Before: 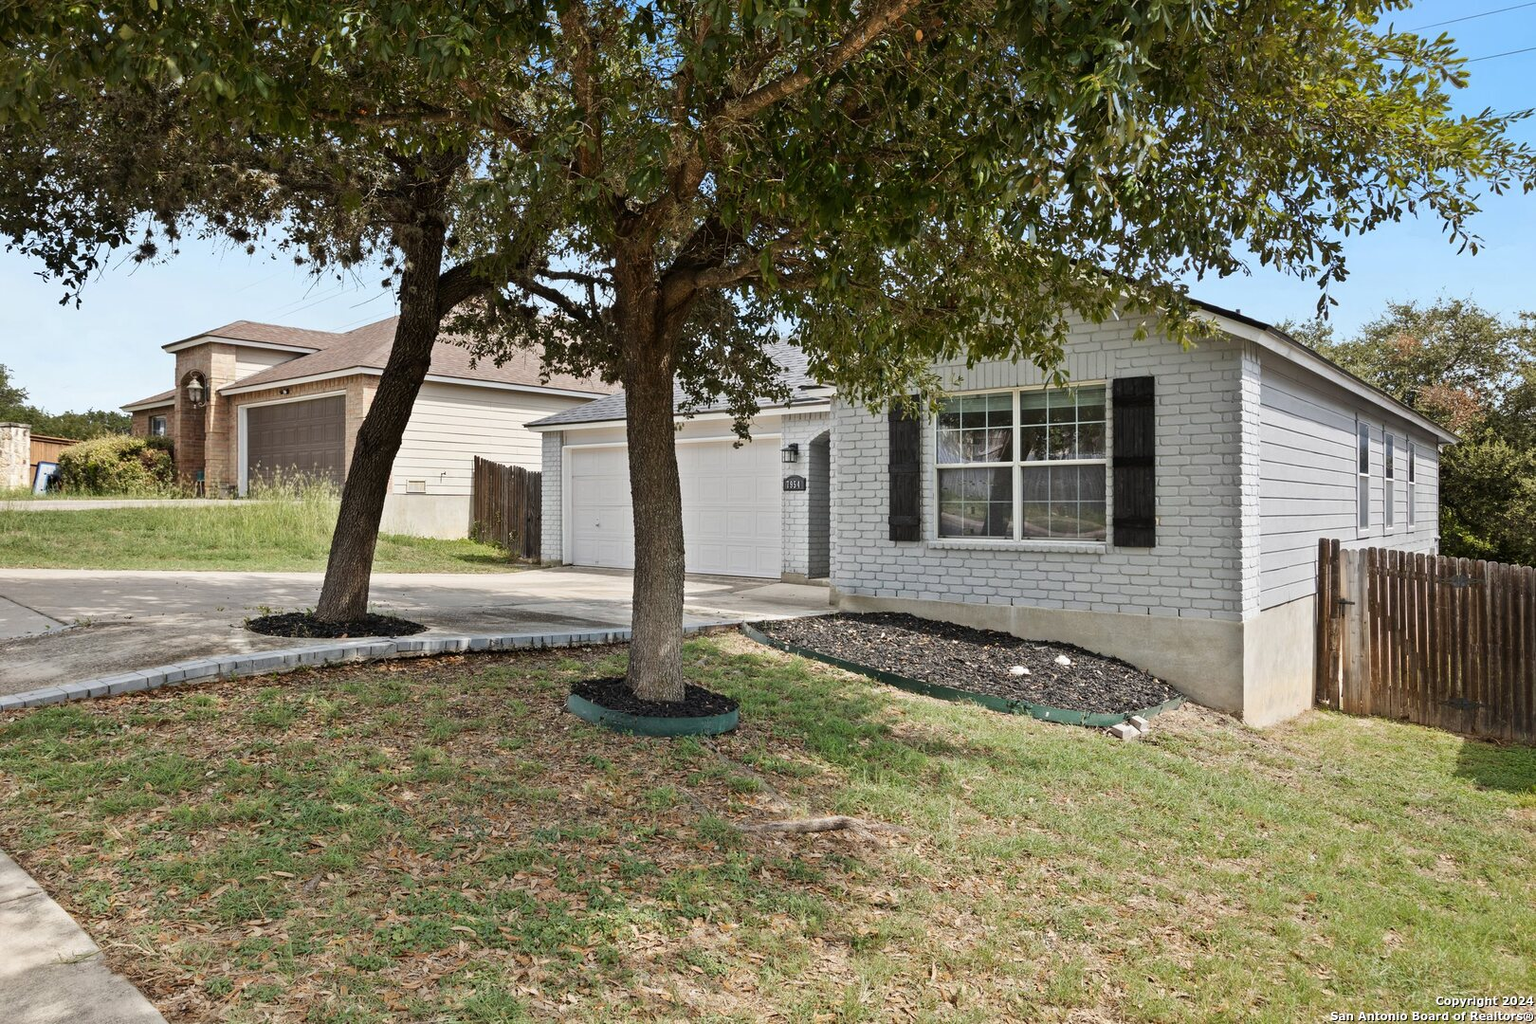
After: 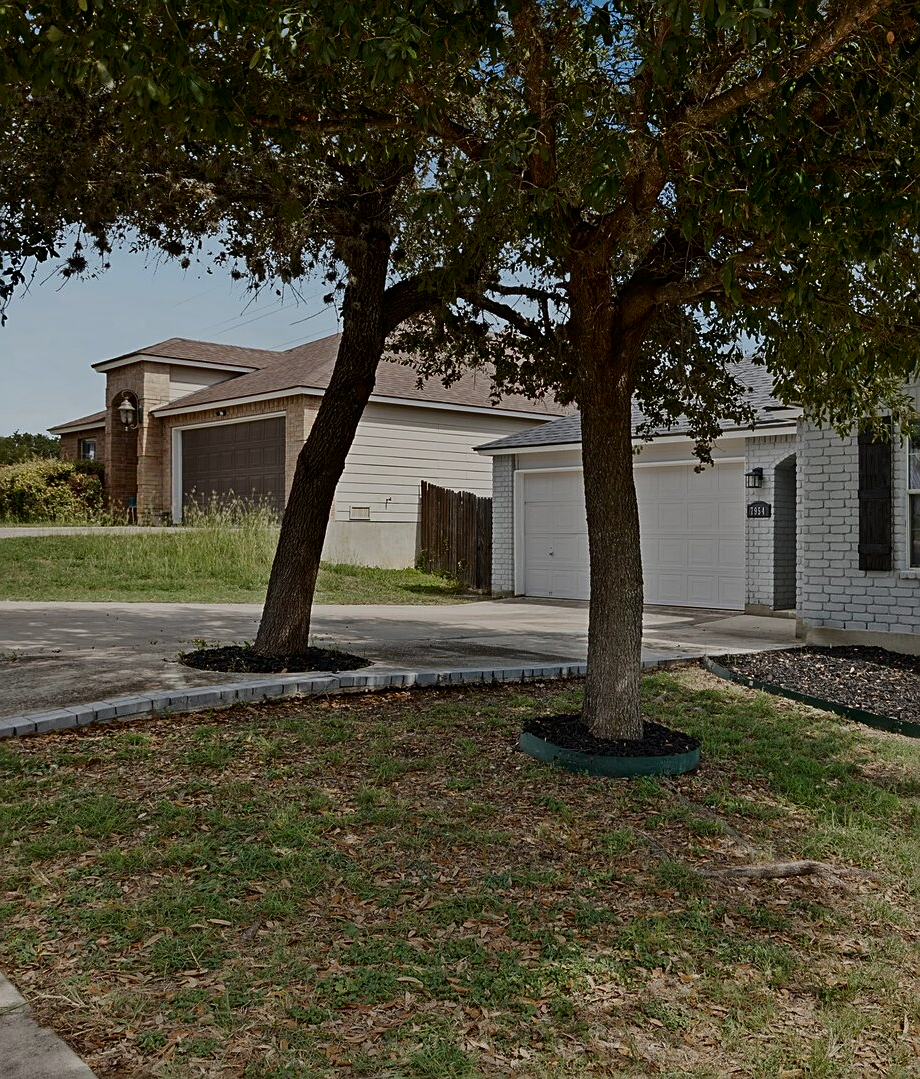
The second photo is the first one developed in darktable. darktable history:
exposure: black level correction 0, exposure 0.888 EV, compensate exposure bias true, compensate highlight preservation false
sharpen: on, module defaults
crop: left 4.896%, right 38.267%
contrast brightness saturation: contrast 0.066, brightness -0.129, saturation 0.048
